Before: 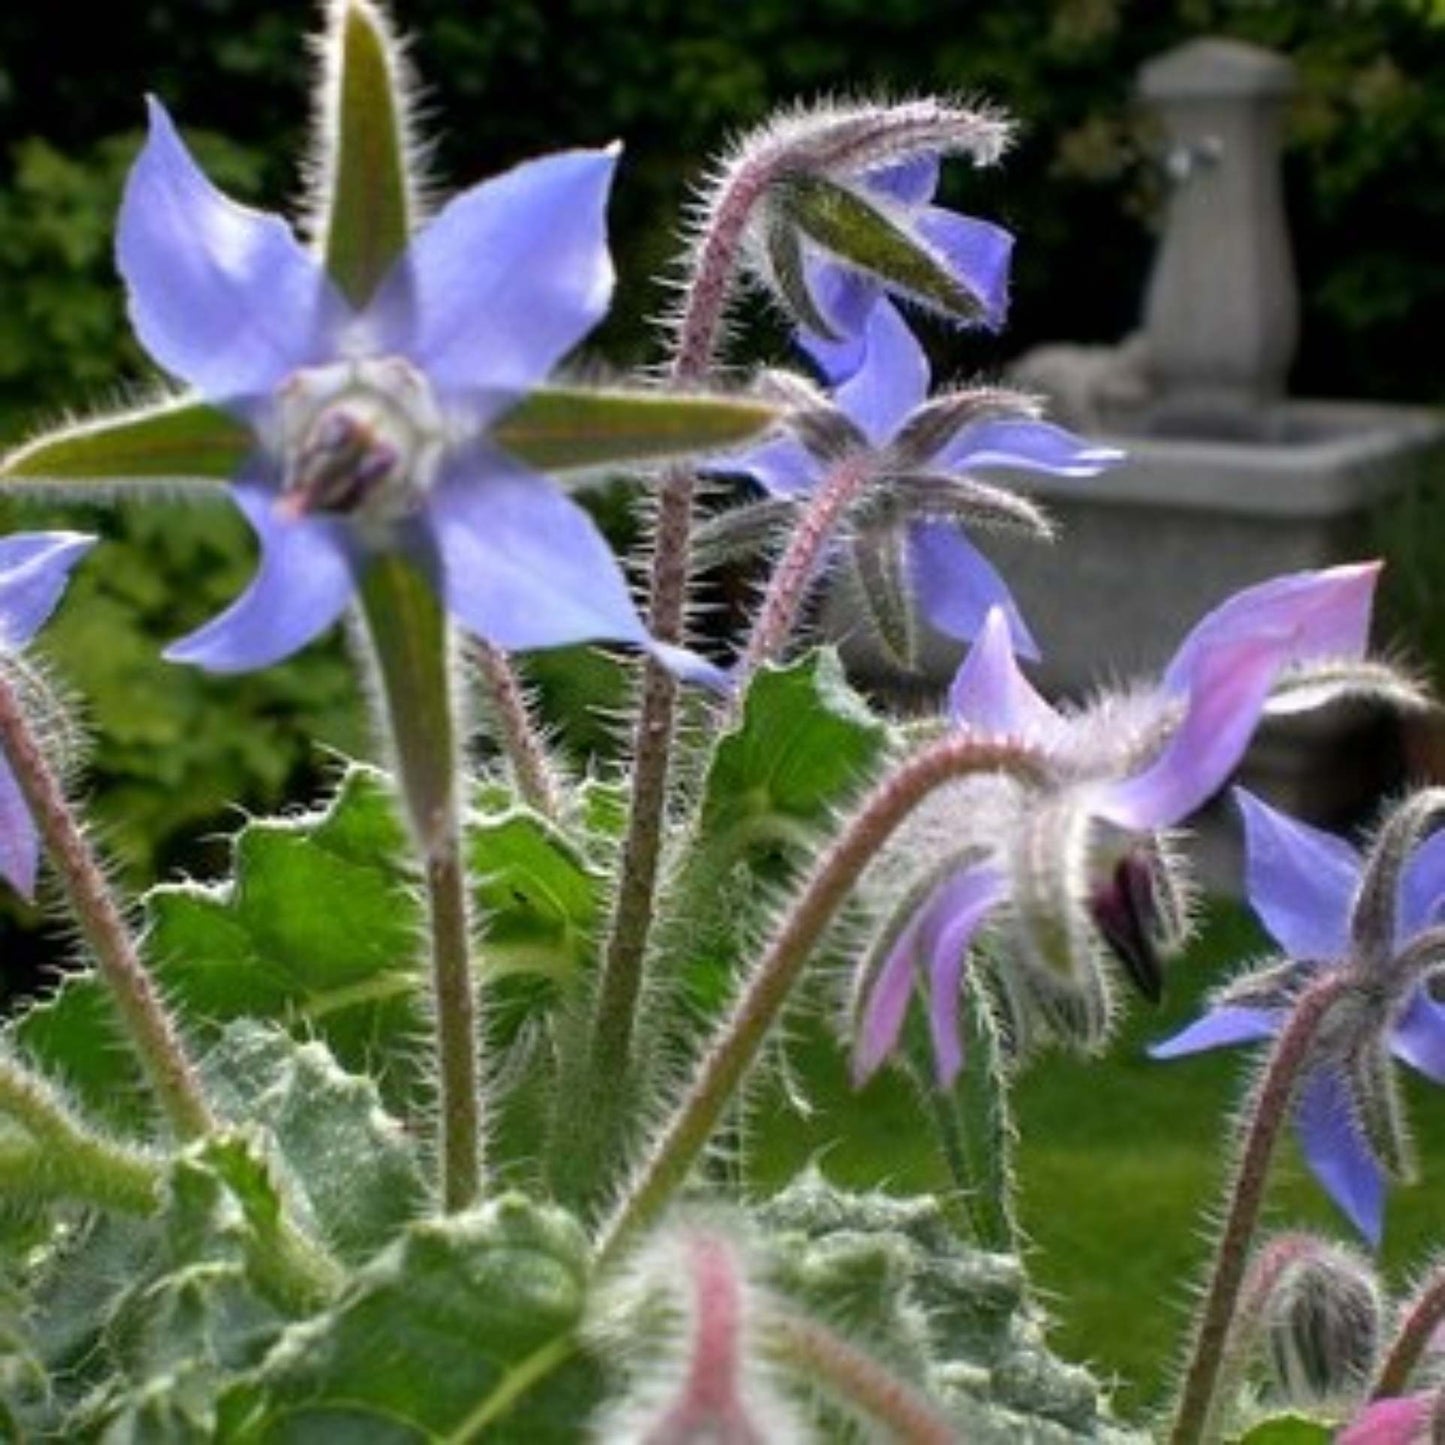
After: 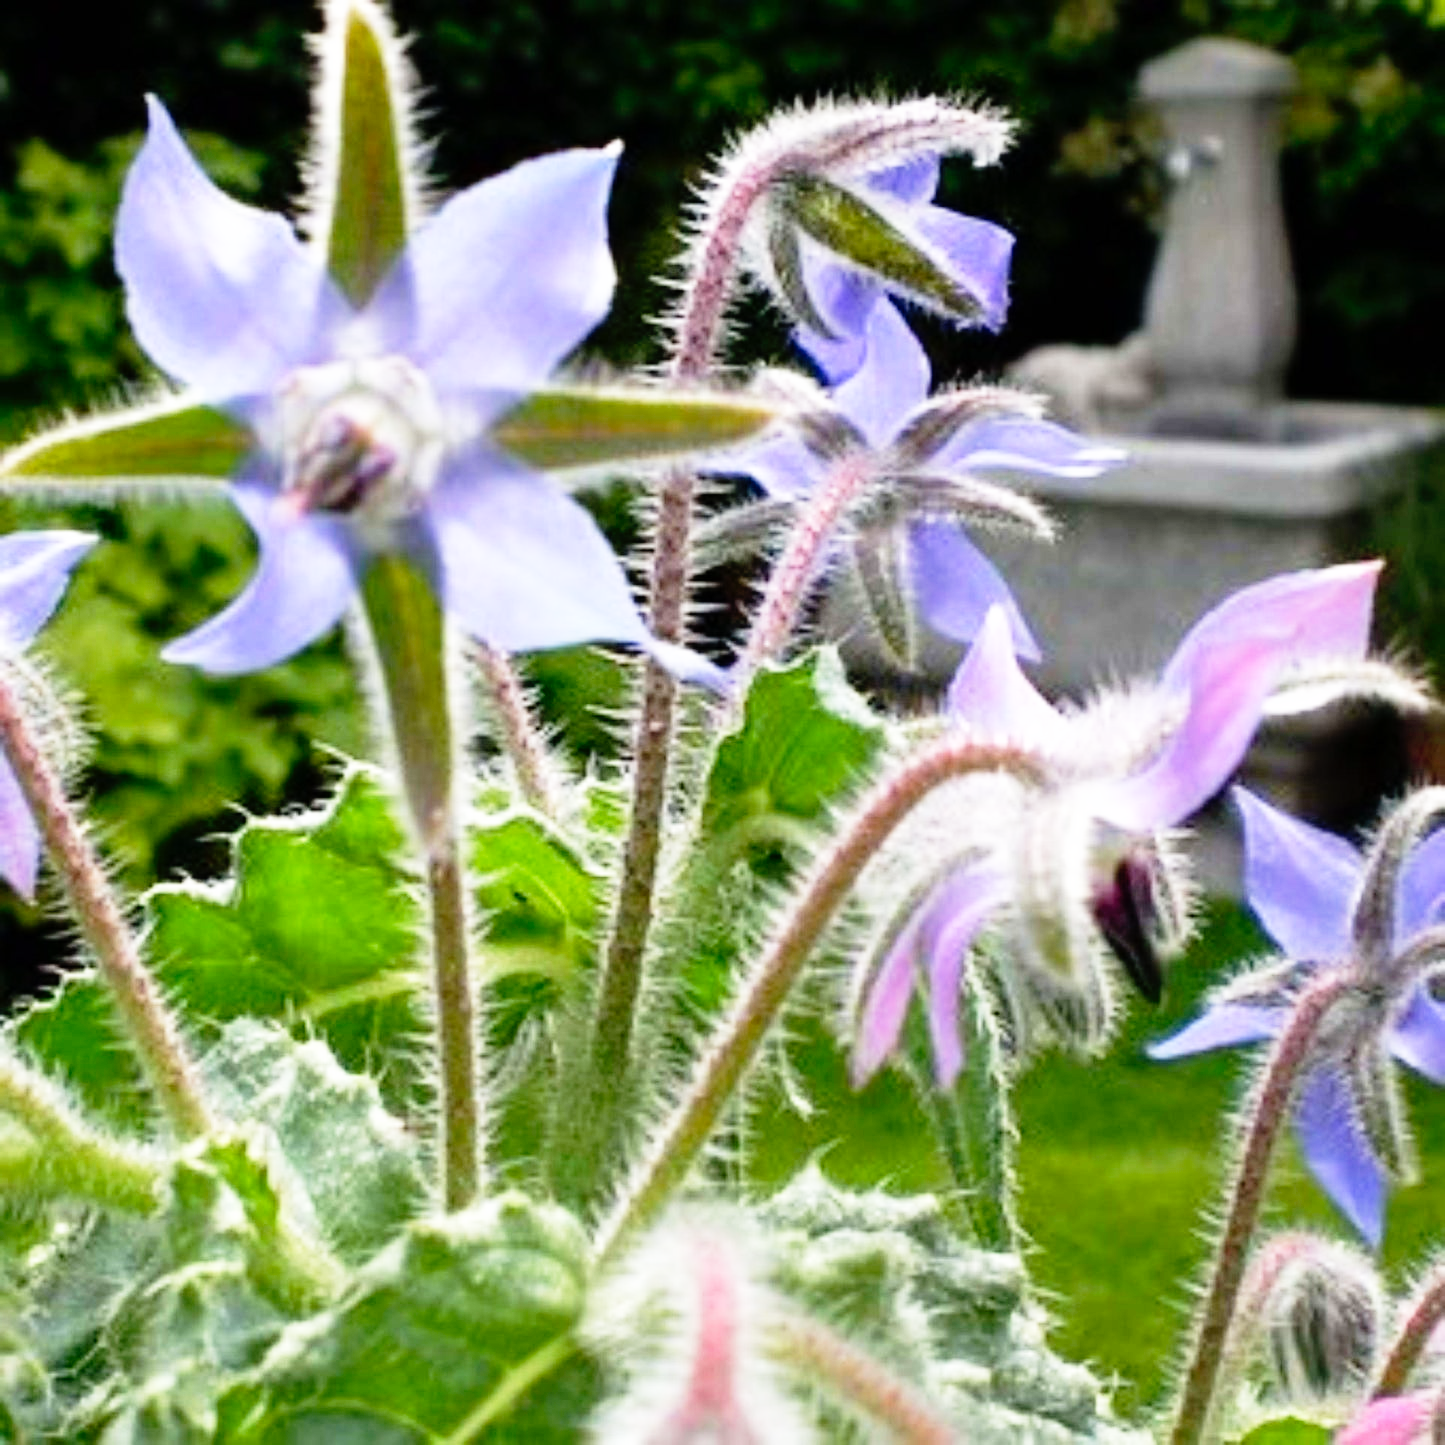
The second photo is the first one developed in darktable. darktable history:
tone equalizer: -8 EV -1.84 EV, -7 EV -1.16 EV, -6 EV -1.62 EV, smoothing diameter 25%, edges refinement/feathering 10, preserve details guided filter
exposure: compensate highlight preservation false
base curve: curves: ch0 [(0, 0) (0.012, 0.01) (0.073, 0.168) (0.31, 0.711) (0.645, 0.957) (1, 1)], preserve colors none
